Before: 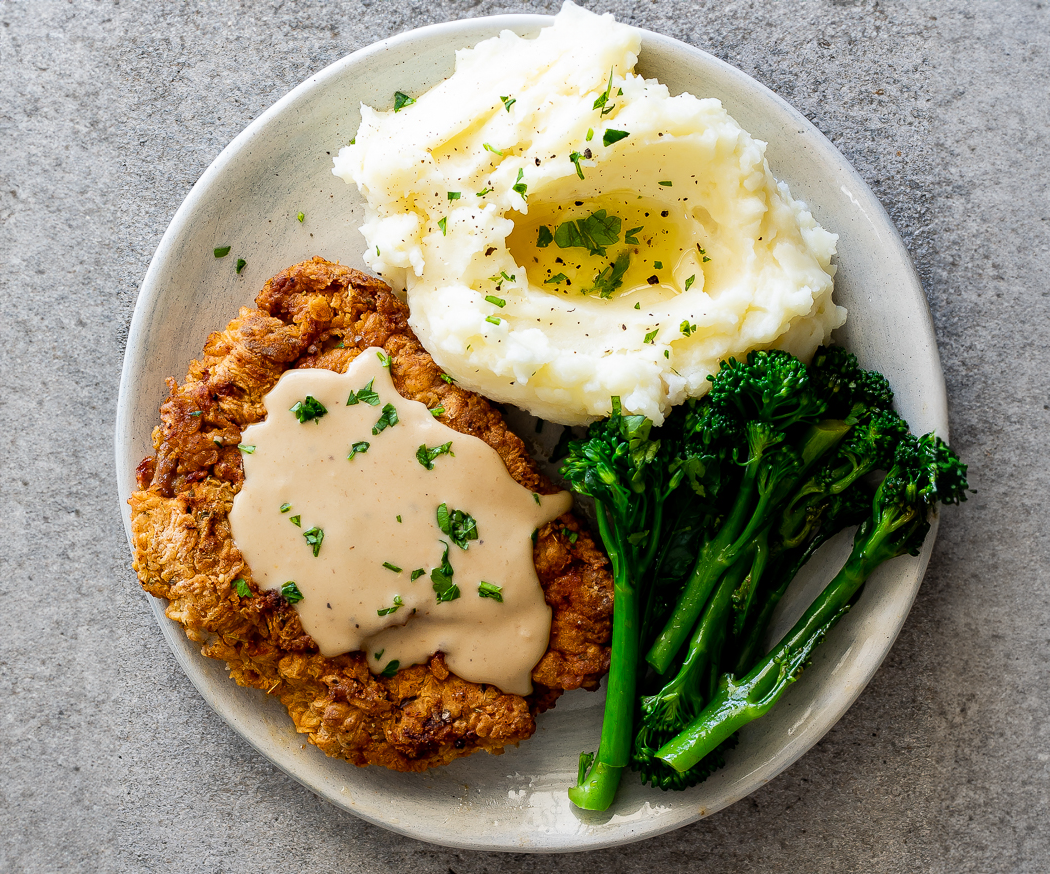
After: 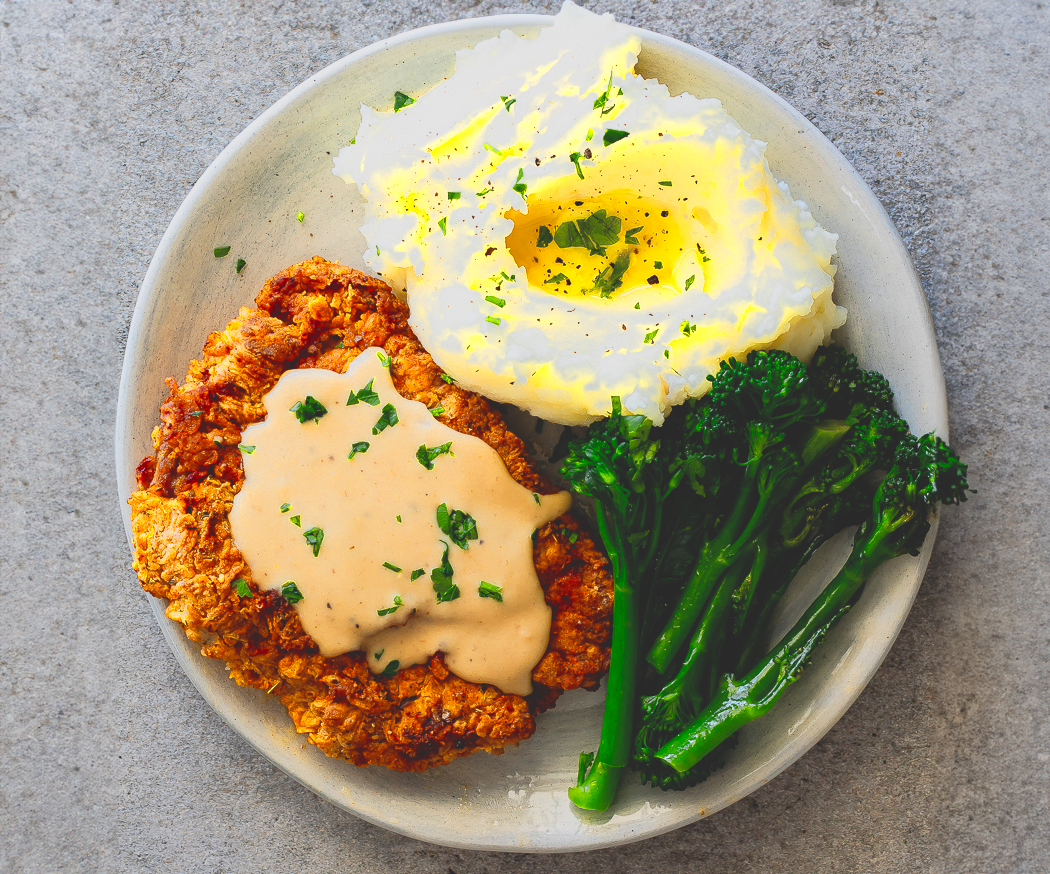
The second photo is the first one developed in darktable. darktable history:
tone equalizer: on, module defaults
exposure: black level correction -0.015, exposure -0.521 EV, compensate highlight preservation false
contrast brightness saturation: contrast 0.068, brightness 0.179, saturation 0.399
color zones: curves: ch0 [(0.004, 0.305) (0.261, 0.623) (0.389, 0.399) (0.708, 0.571) (0.947, 0.34)]; ch1 [(0.025, 0.645) (0.229, 0.584) (0.326, 0.551) (0.484, 0.262) (0.757, 0.643)]
